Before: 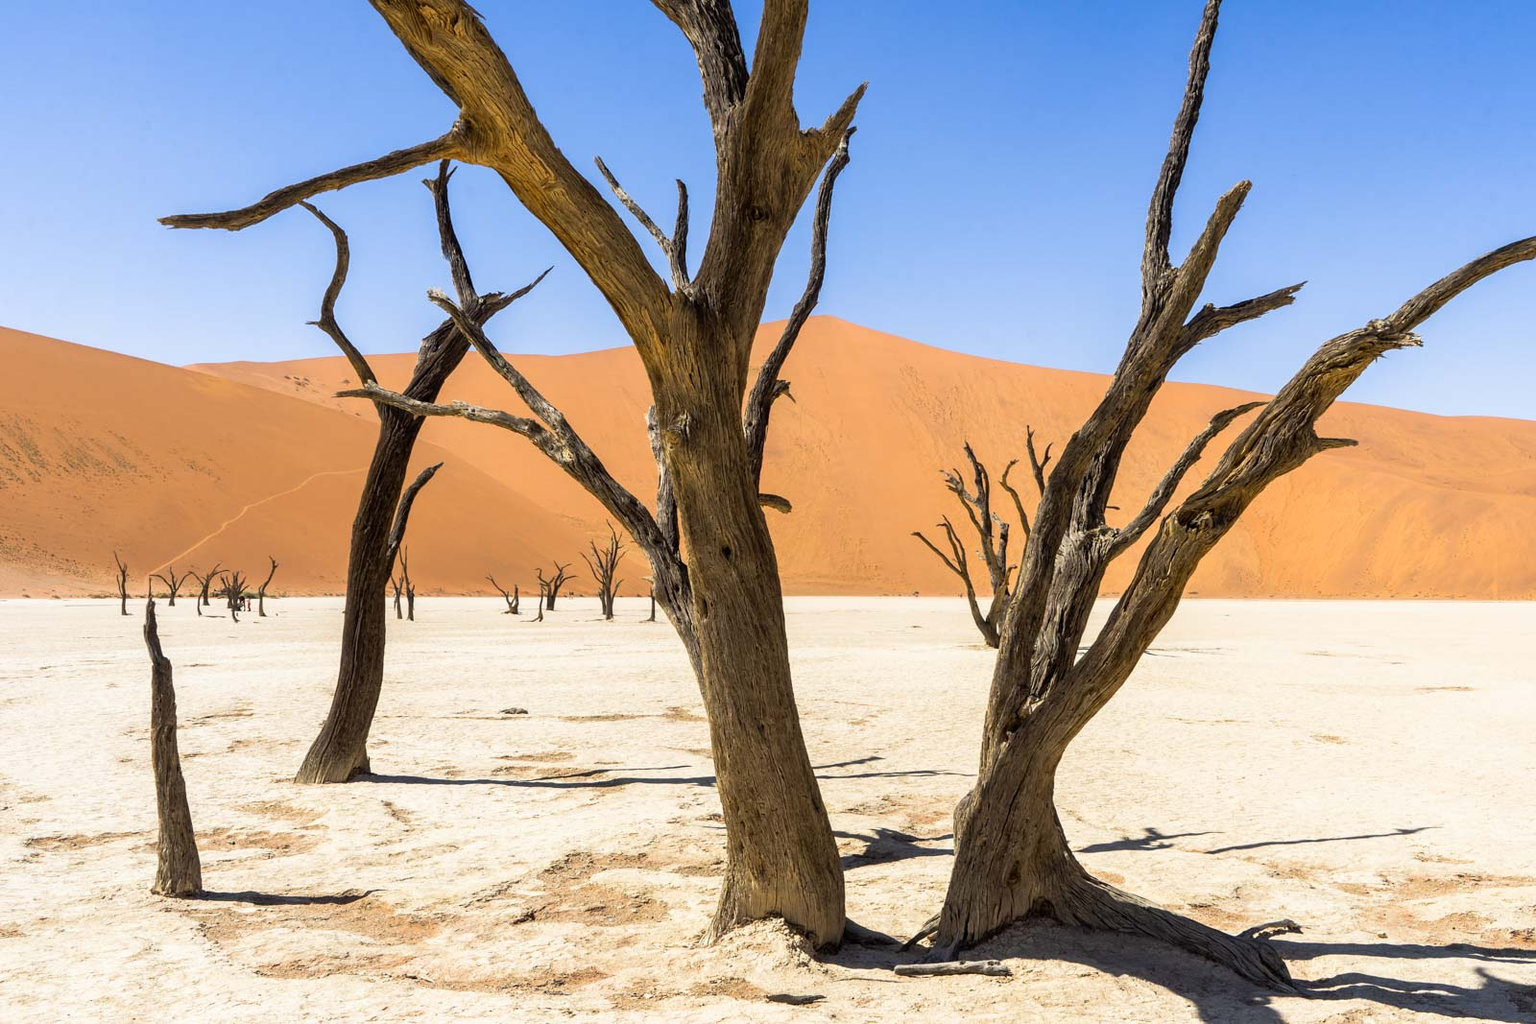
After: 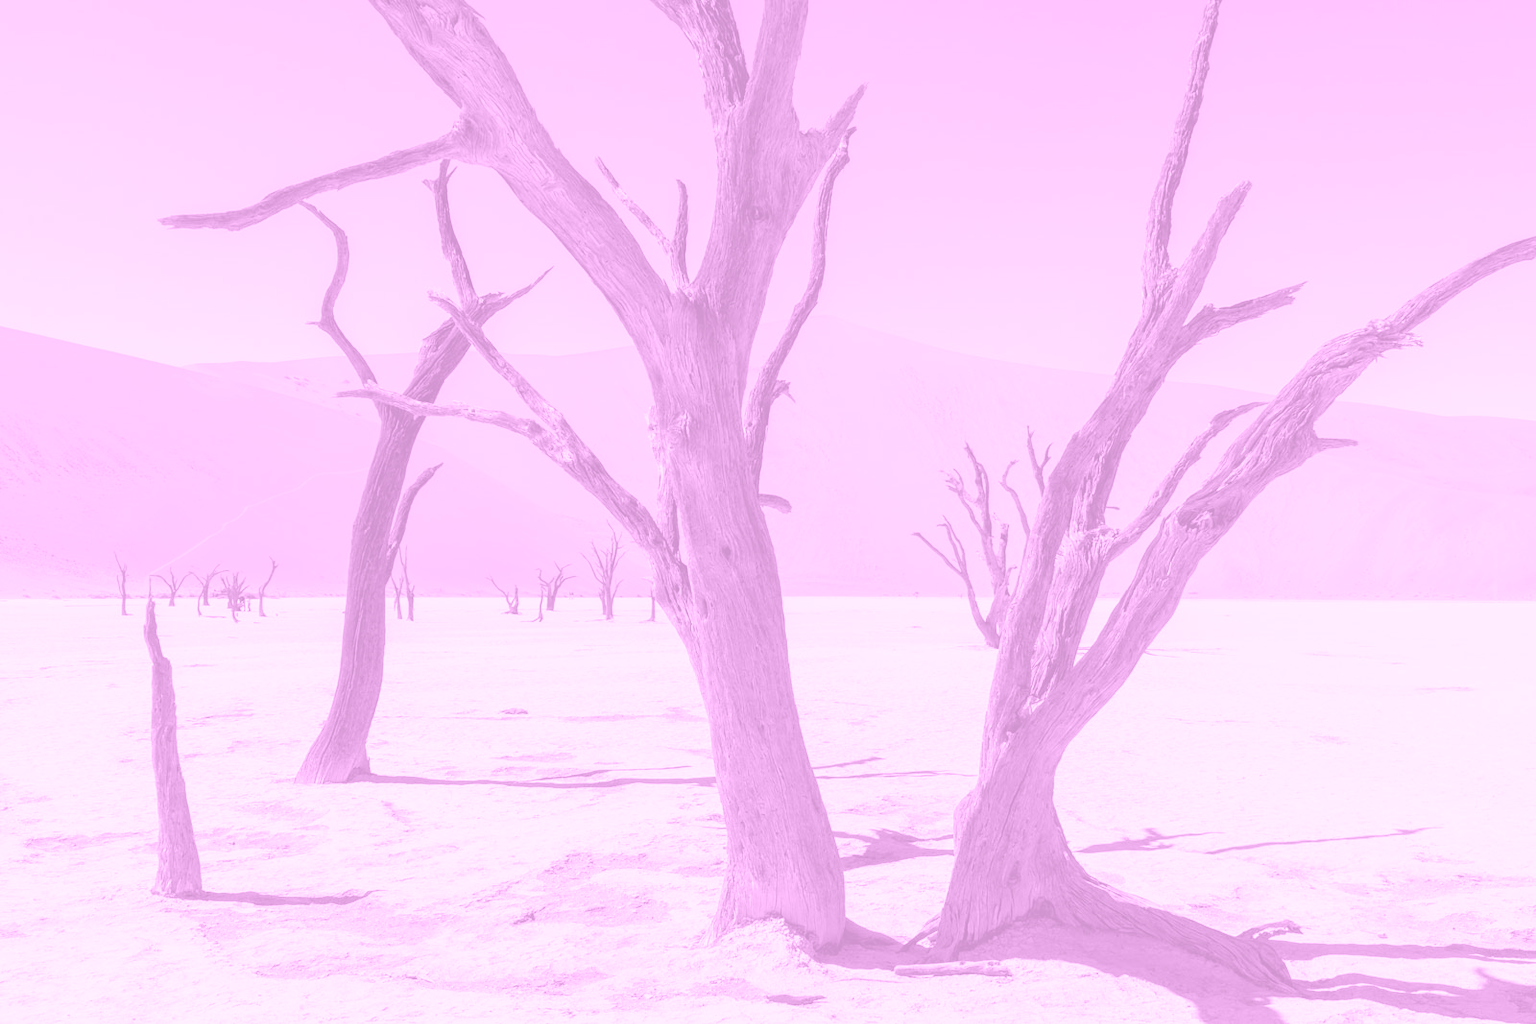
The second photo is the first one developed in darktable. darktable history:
base curve: curves: ch0 [(0, 0) (0.74, 0.67) (1, 1)]
exposure: exposure 0.375 EV, compensate highlight preservation false
white balance: red 0.986, blue 1.01
colorize: hue 331.2°, saturation 75%, source mix 30.28%, lightness 70.52%, version 1
